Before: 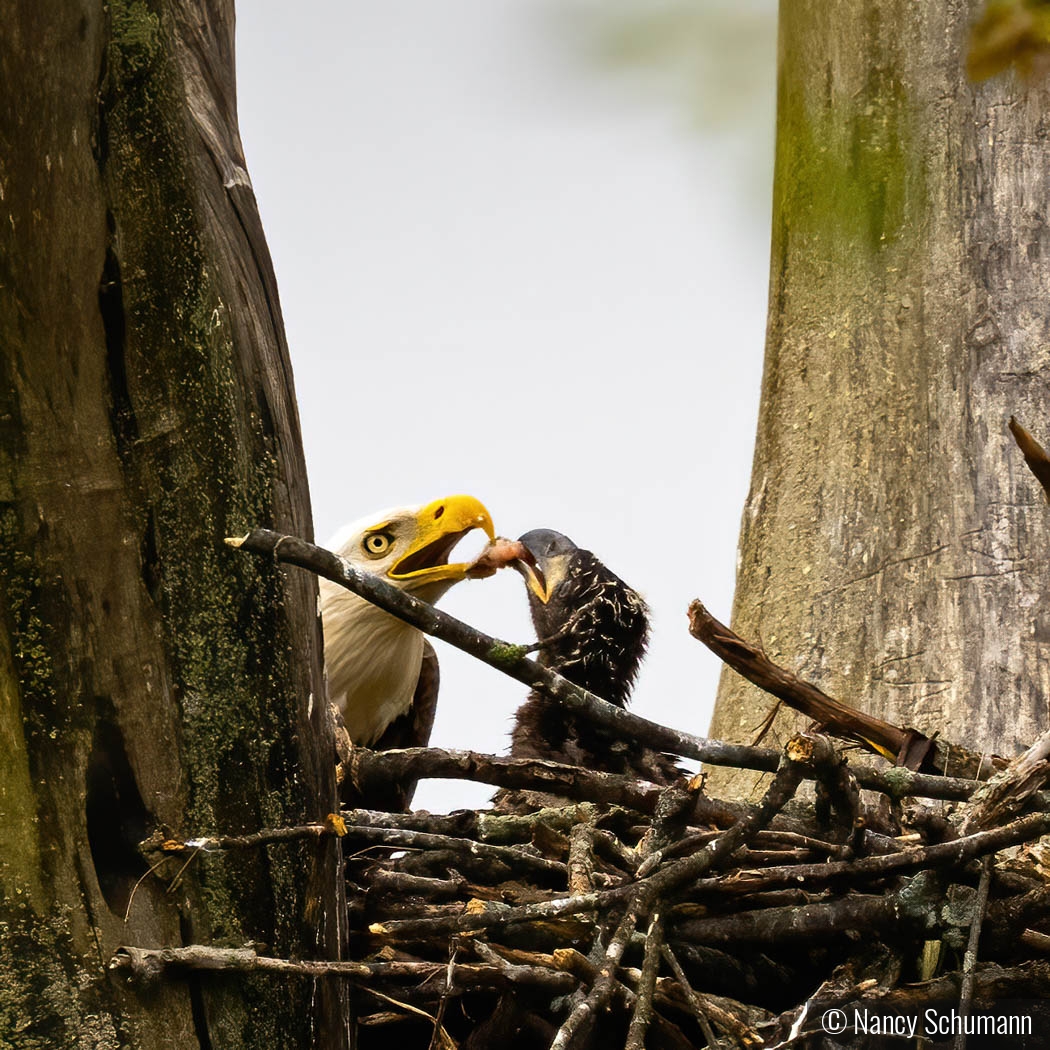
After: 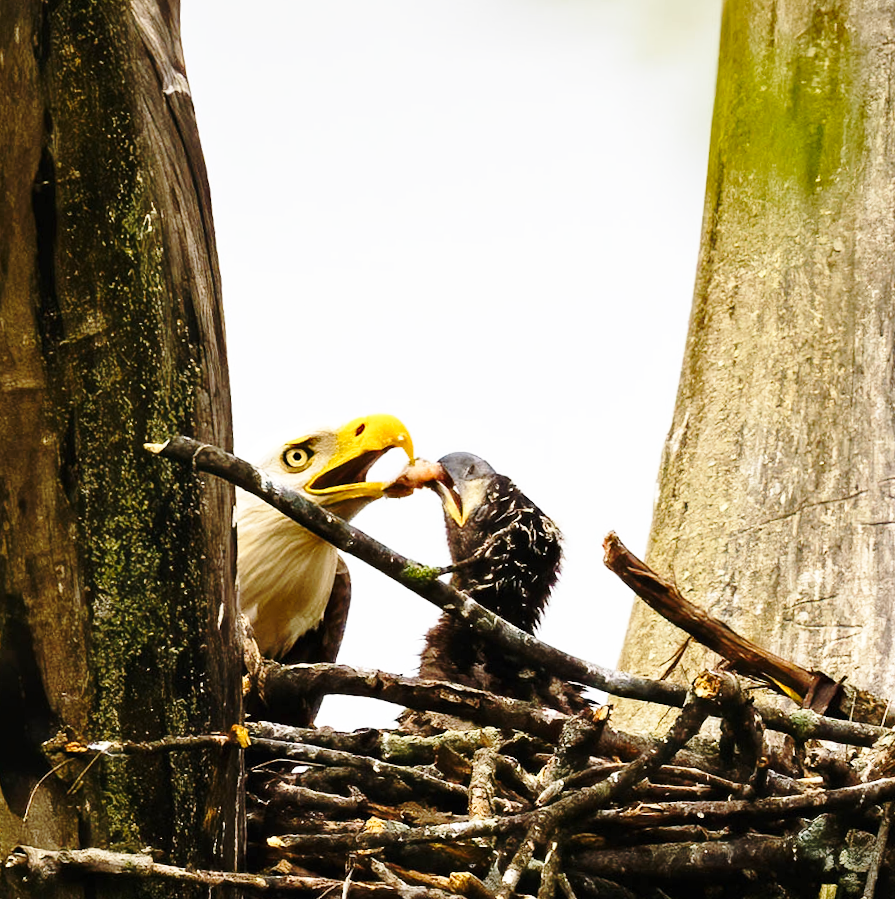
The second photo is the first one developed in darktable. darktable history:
crop and rotate: angle -3.16°, left 5.4%, top 5.192%, right 4.756%, bottom 4.522%
base curve: curves: ch0 [(0, 0) (0.032, 0.037) (0.105, 0.228) (0.435, 0.76) (0.856, 0.983) (1, 1)], preserve colors none
